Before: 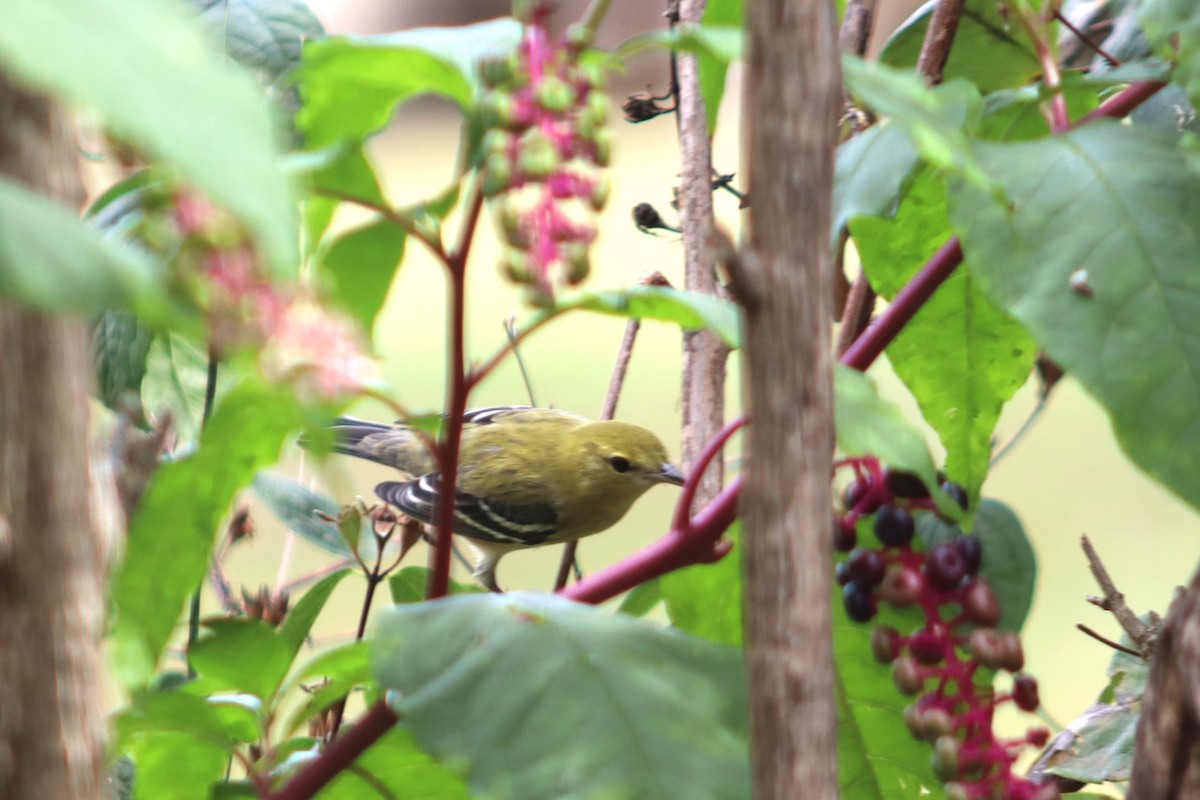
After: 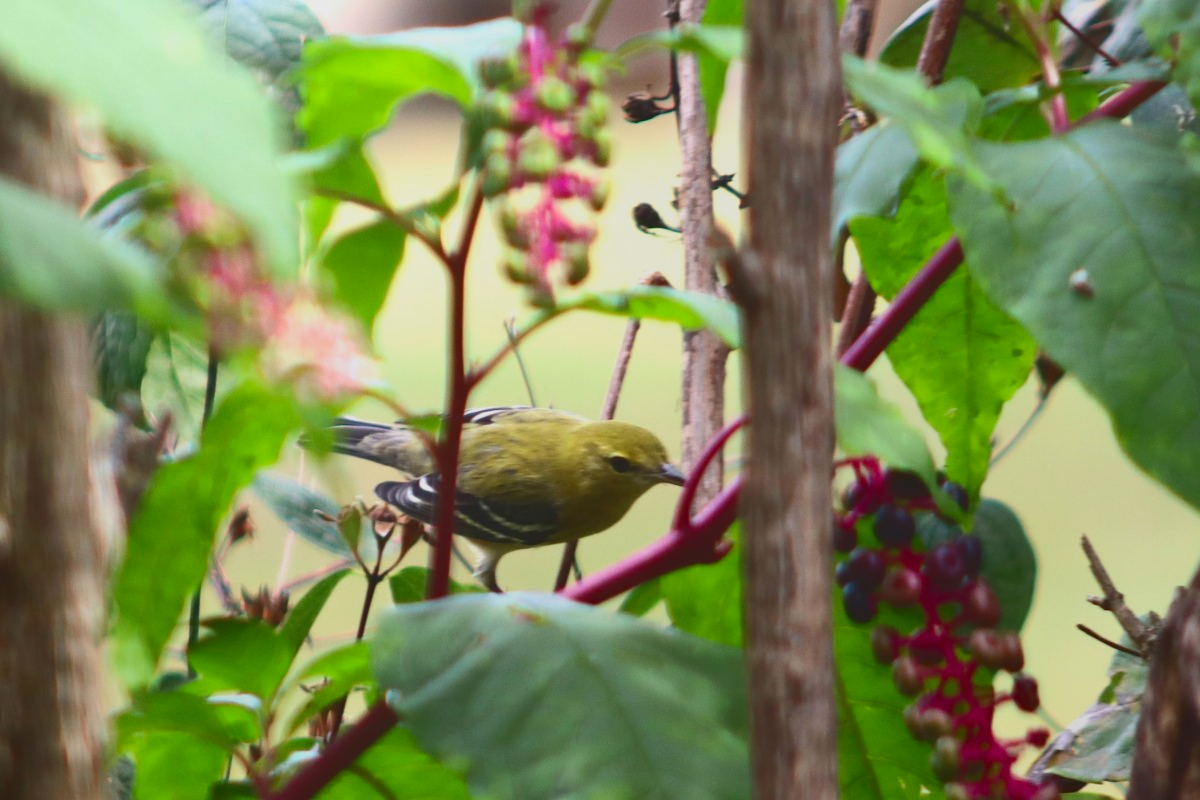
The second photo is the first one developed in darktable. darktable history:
contrast brightness saturation: contrast 0.19, brightness -0.24, saturation 0.11
local contrast: detail 69%
